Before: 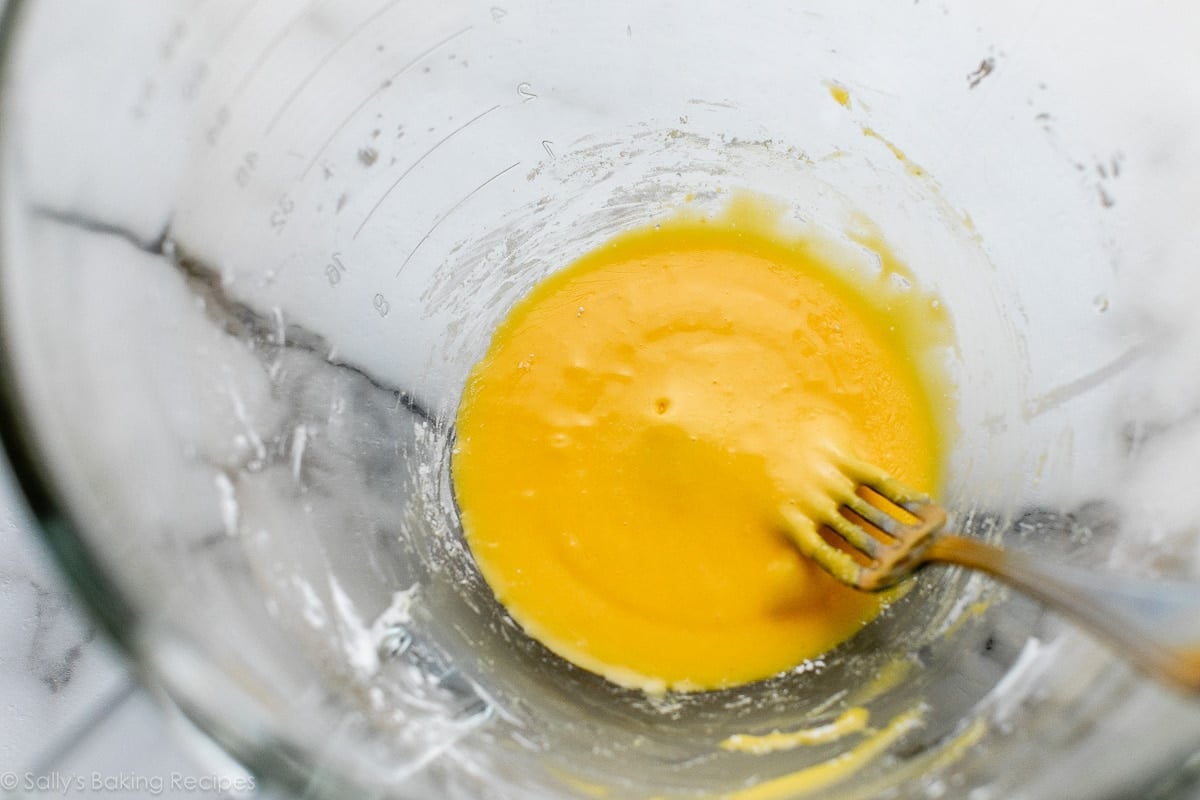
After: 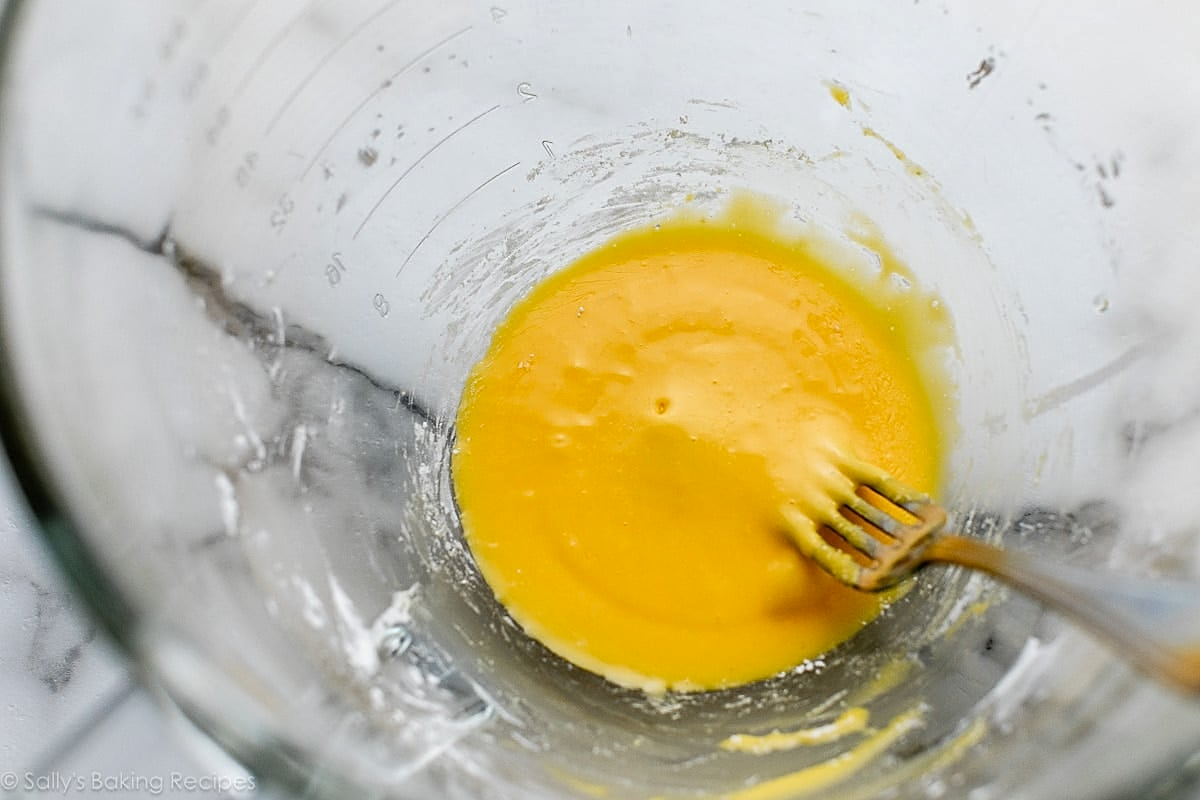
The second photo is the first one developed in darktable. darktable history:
sharpen: on, module defaults
shadows and highlights: shadows 75, highlights -25, soften with gaussian
